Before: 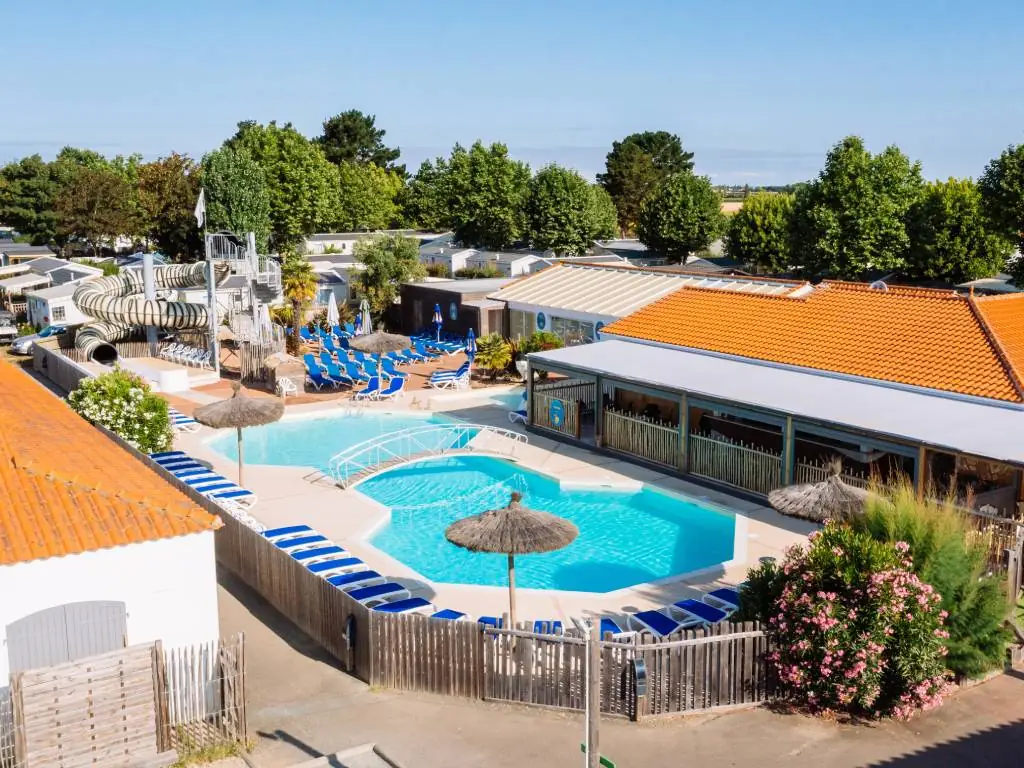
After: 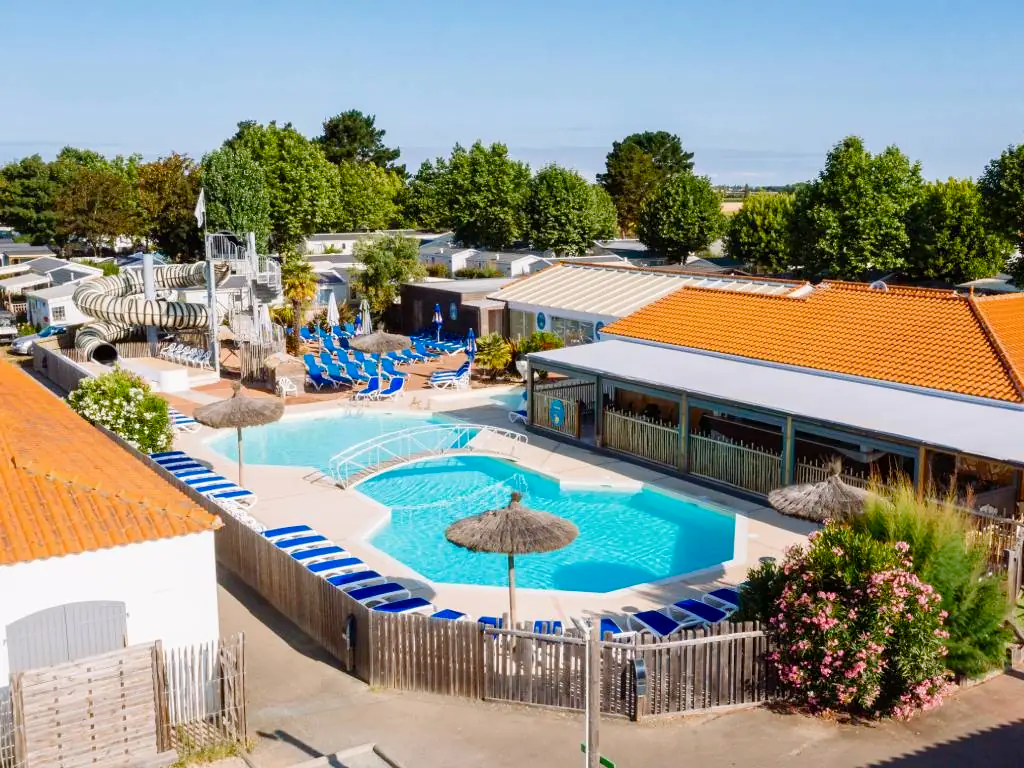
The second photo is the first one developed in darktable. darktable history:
color balance rgb: perceptual saturation grading › global saturation 20%, perceptual saturation grading › highlights -25.647%, perceptual saturation grading › shadows 25.328%
